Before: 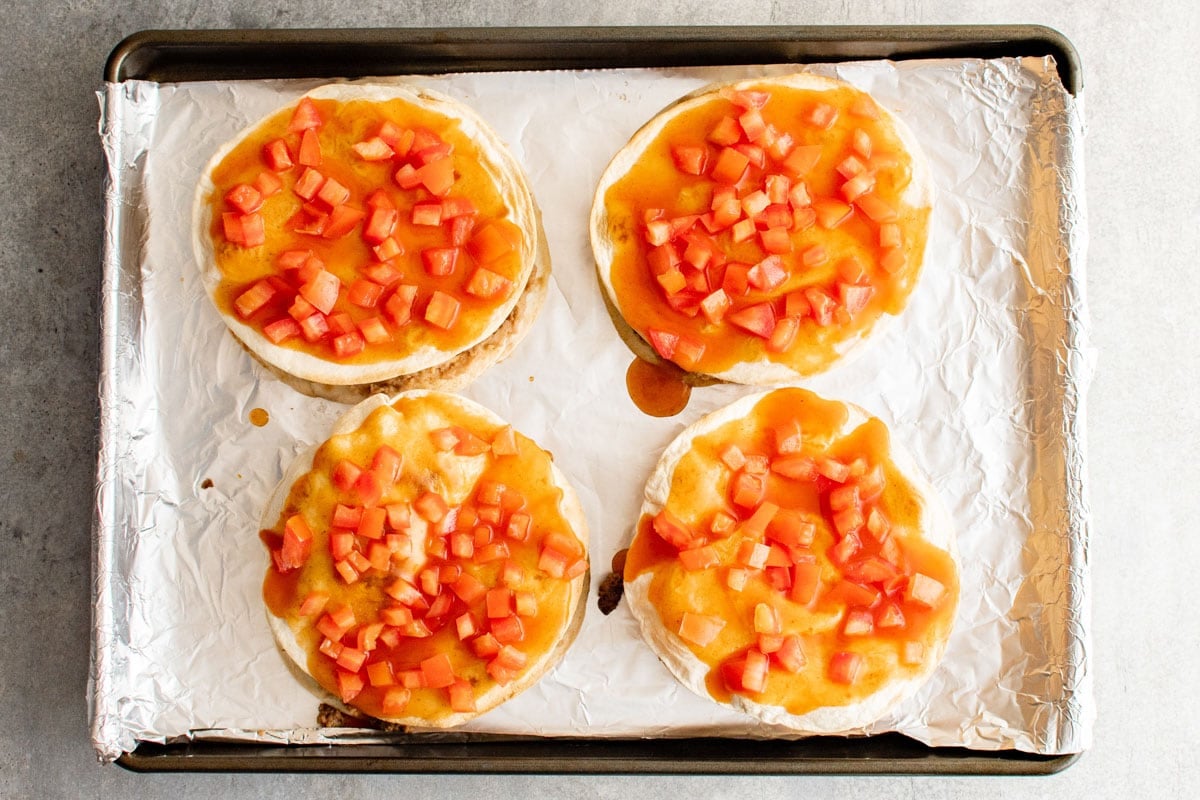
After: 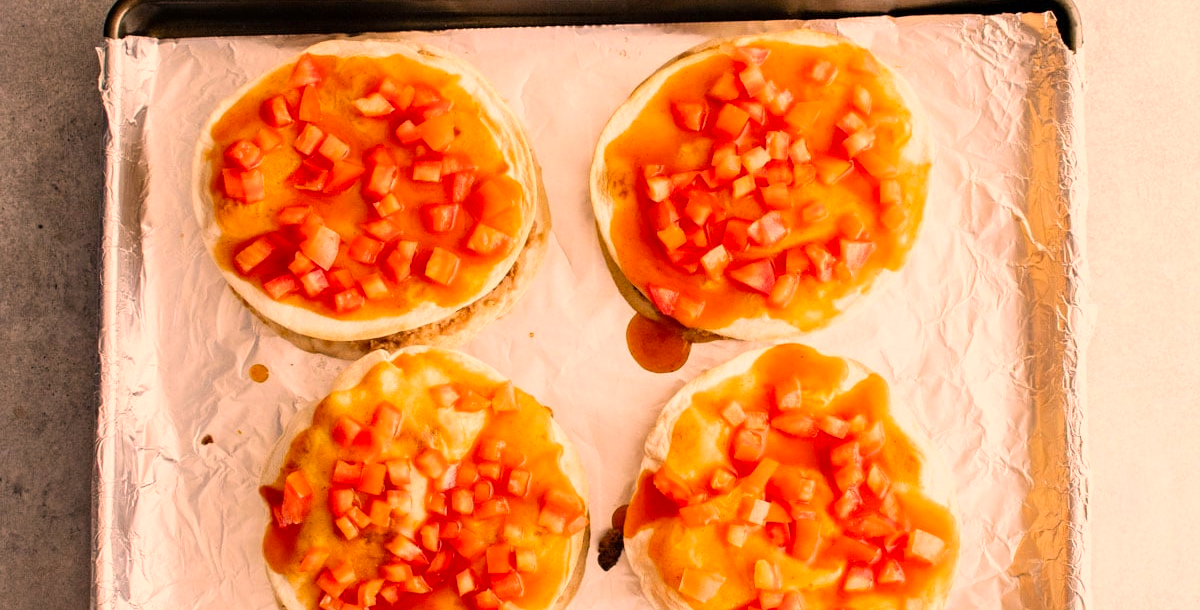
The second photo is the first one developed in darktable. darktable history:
color correction: highlights a* 21.81, highlights b* 22.4
crop: top 5.585%, bottom 18.069%
